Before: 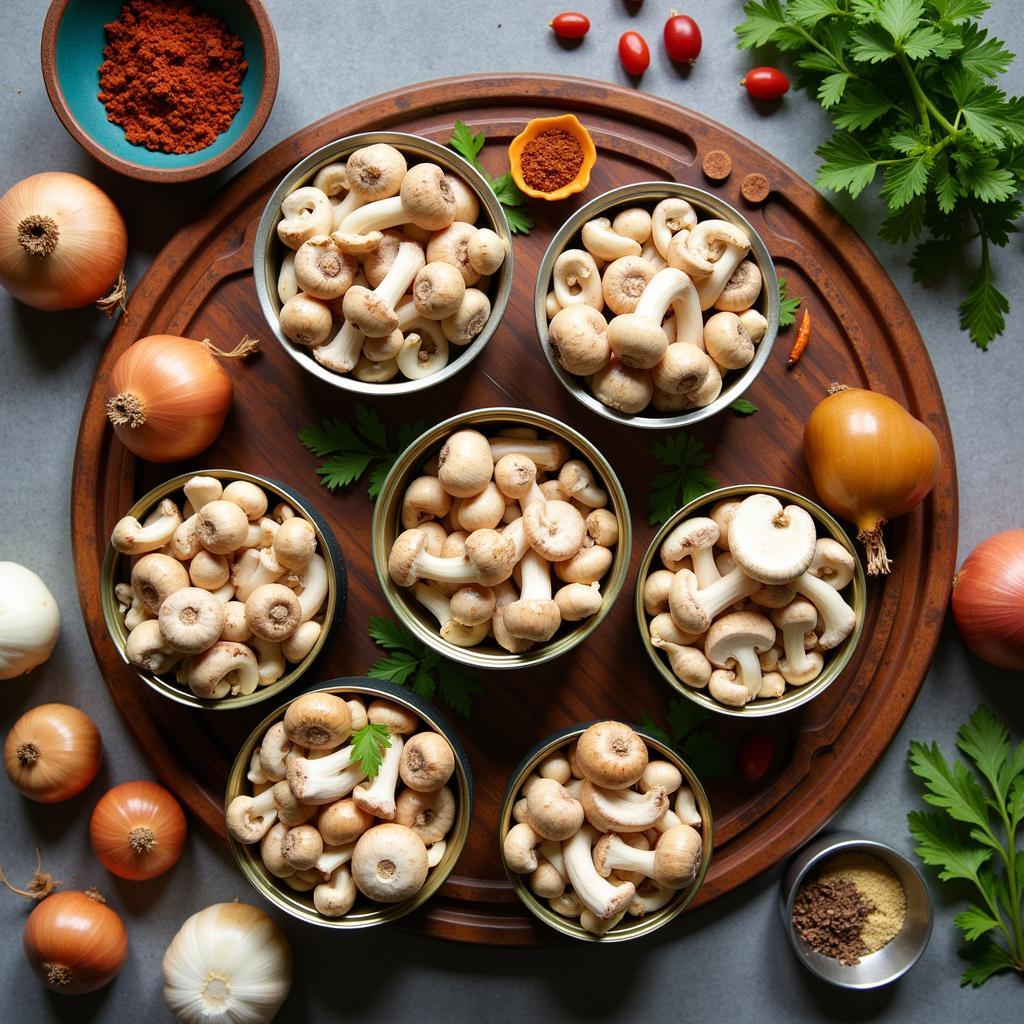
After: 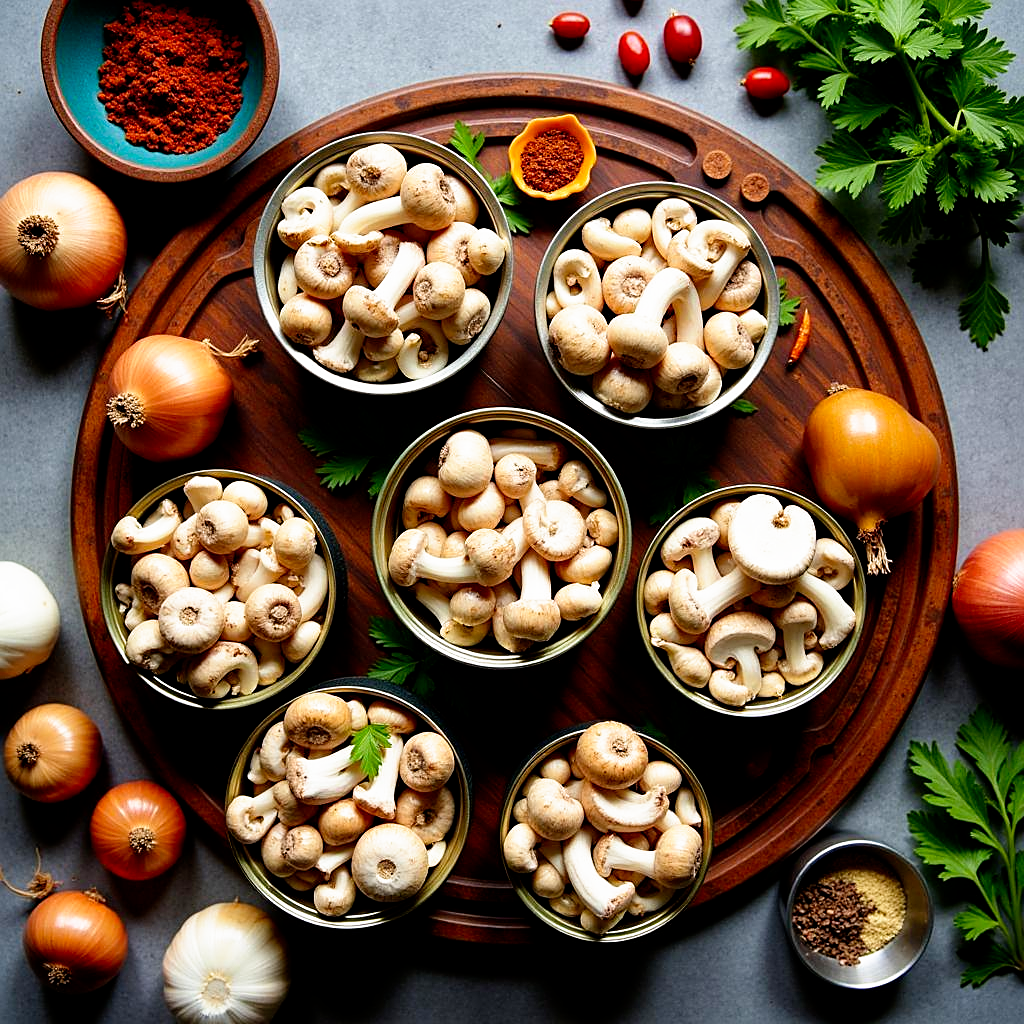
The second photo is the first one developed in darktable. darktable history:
sharpen: on, module defaults
filmic rgb: black relative exposure -8.7 EV, white relative exposure 2.7 EV, threshold 3 EV, target black luminance 0%, hardness 6.25, latitude 76.53%, contrast 1.326, shadows ↔ highlights balance -0.349%, preserve chrominance no, color science v4 (2020), enable highlight reconstruction true
